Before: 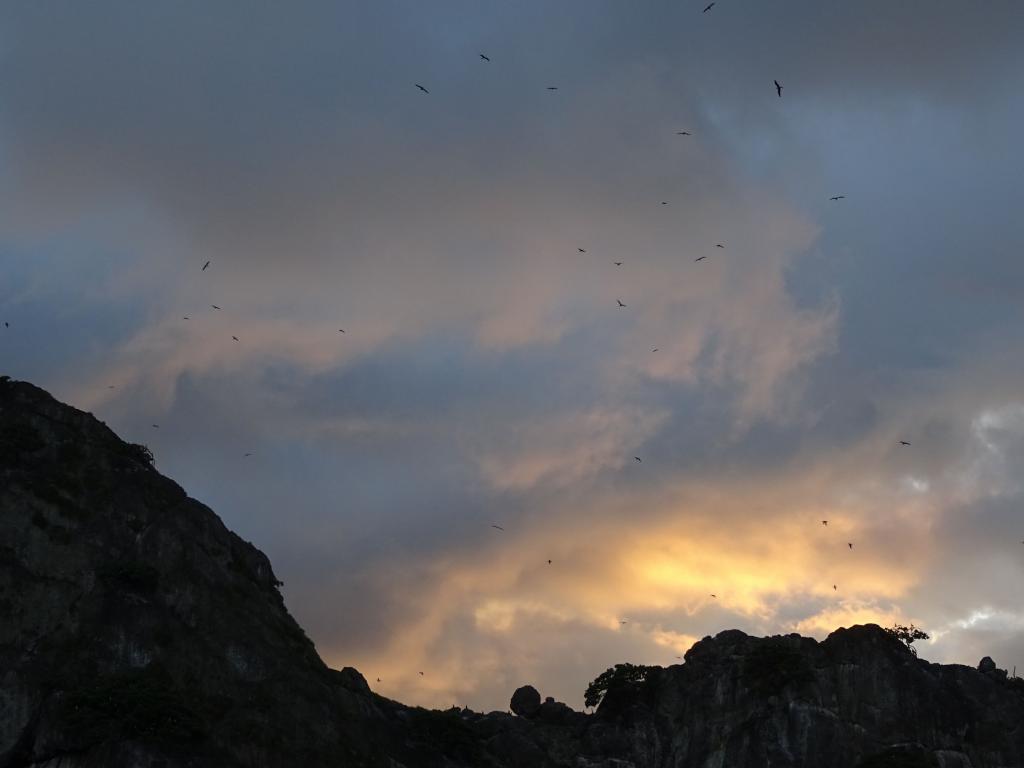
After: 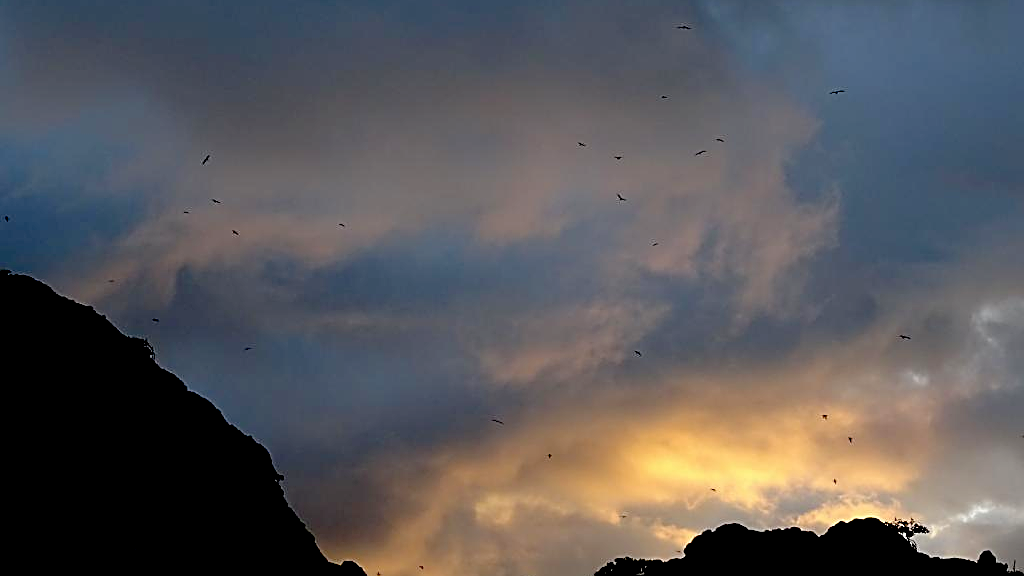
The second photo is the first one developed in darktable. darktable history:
crop: top 13.819%, bottom 11.169%
exposure: black level correction 0.056, compensate highlight preservation false
sharpen: on, module defaults
